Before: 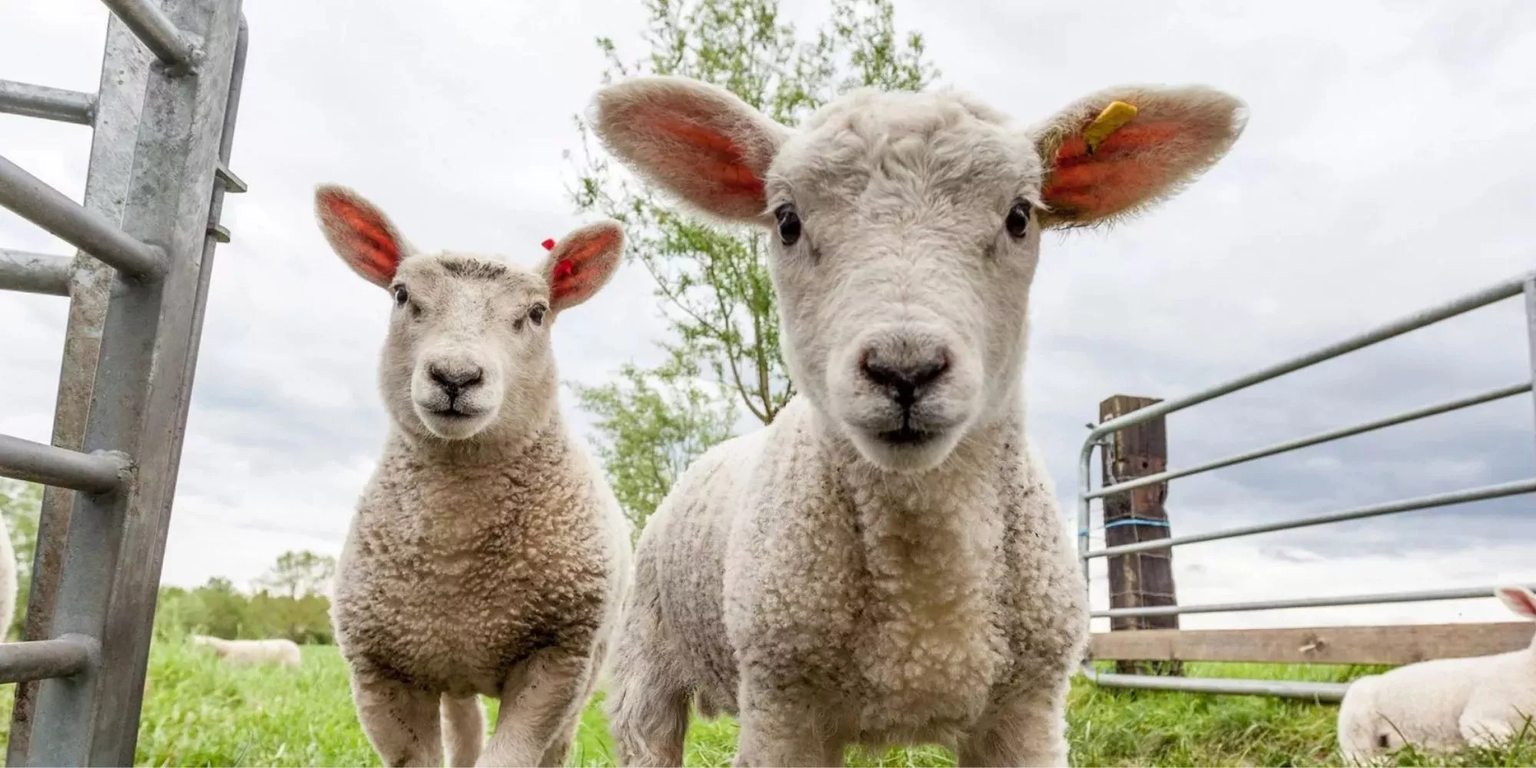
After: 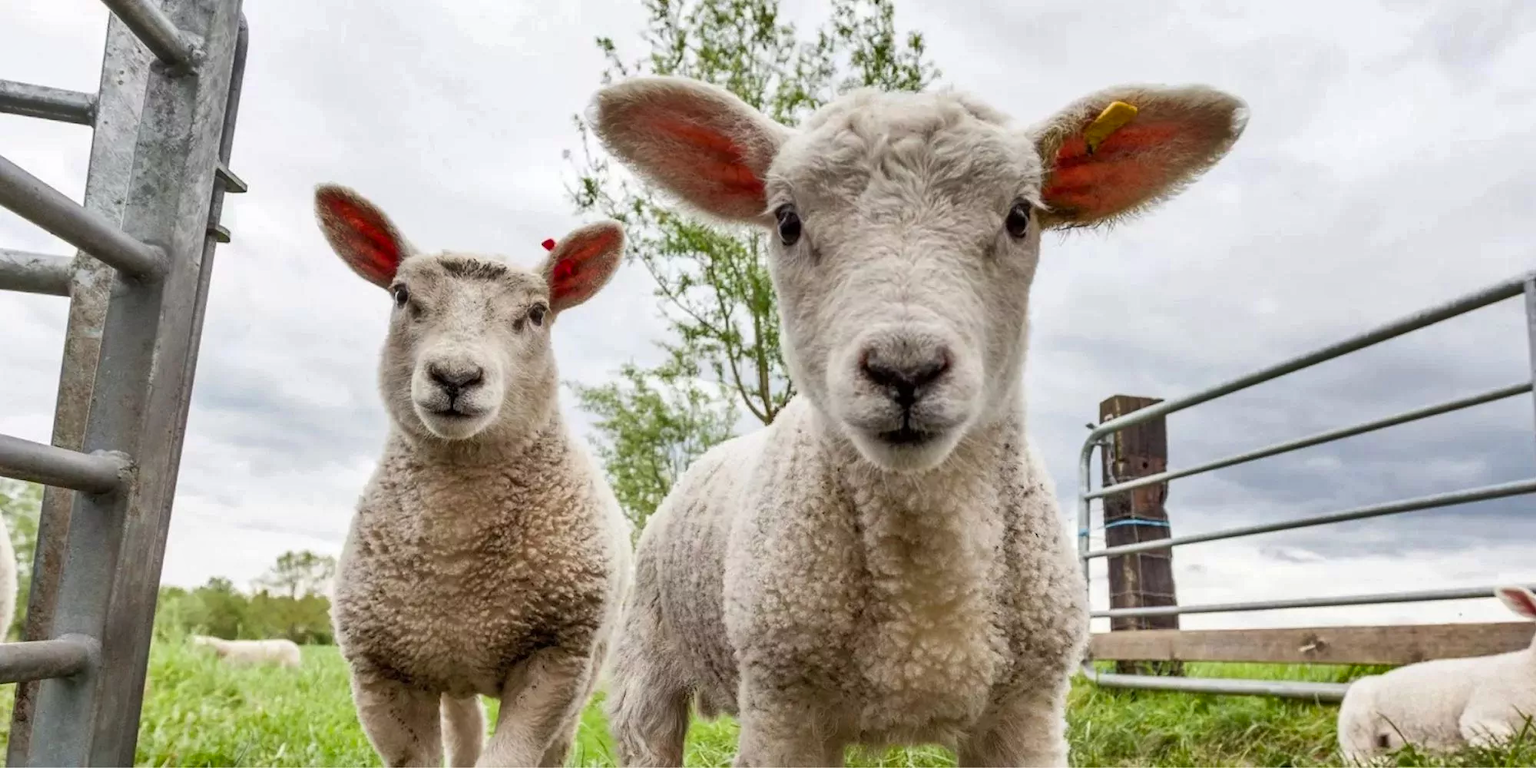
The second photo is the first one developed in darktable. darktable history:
shadows and highlights: shadows 60.13, soften with gaussian
